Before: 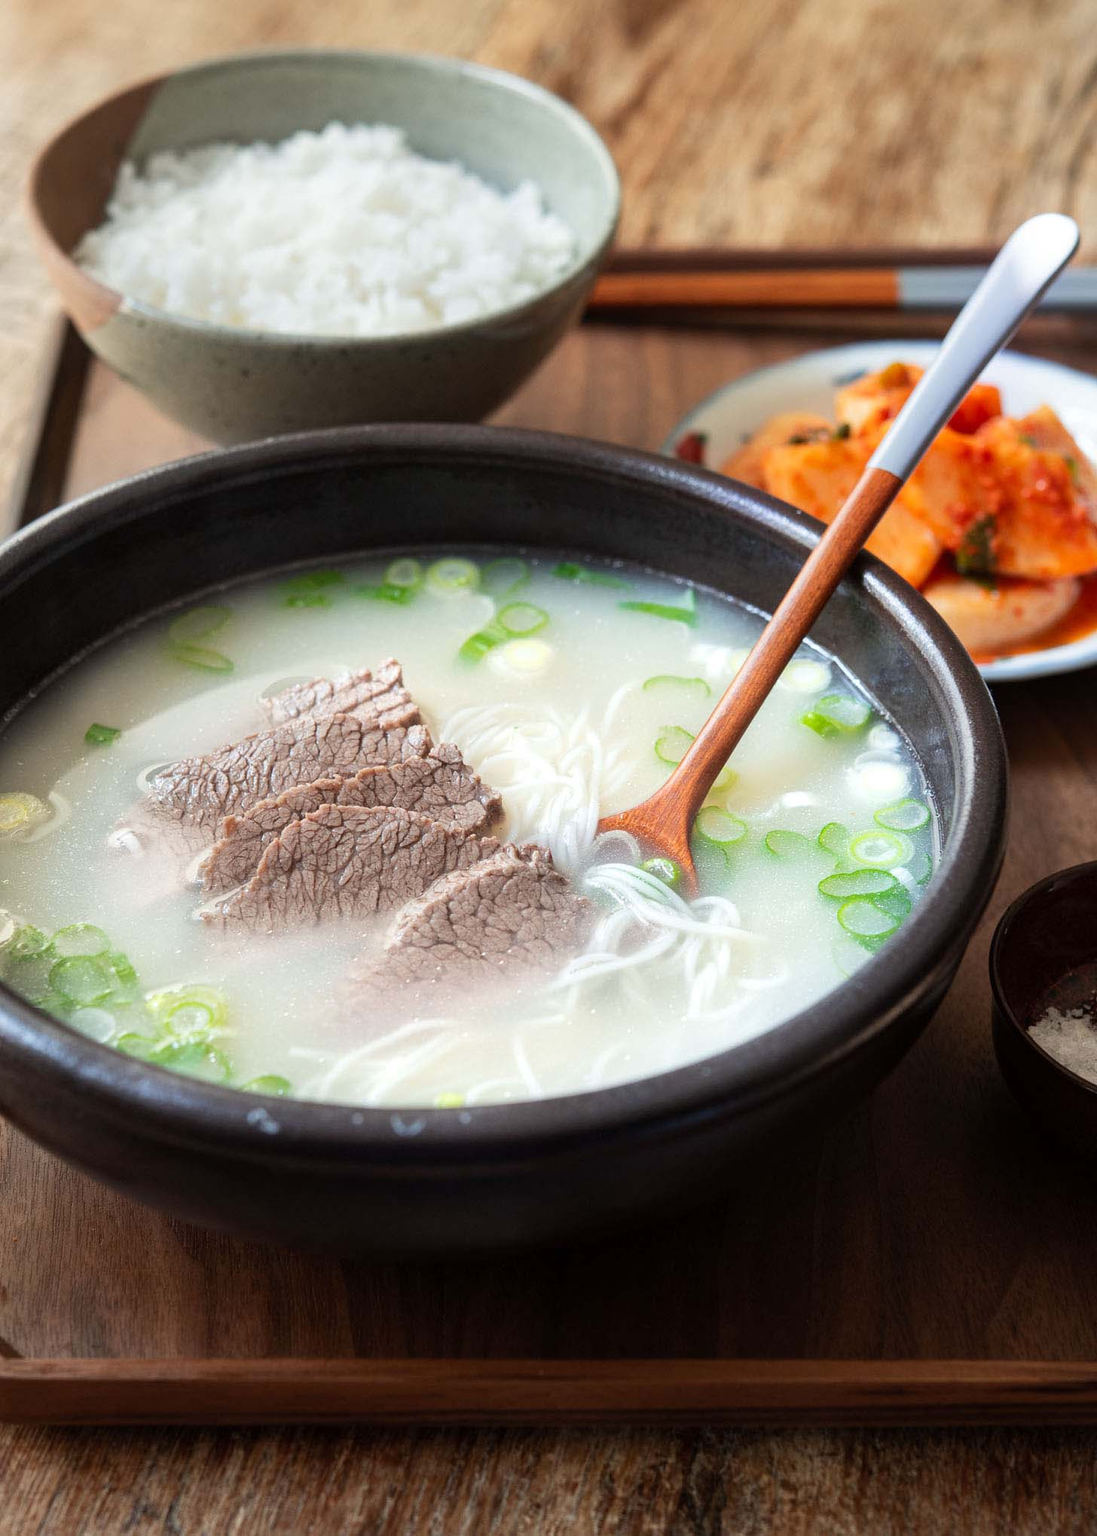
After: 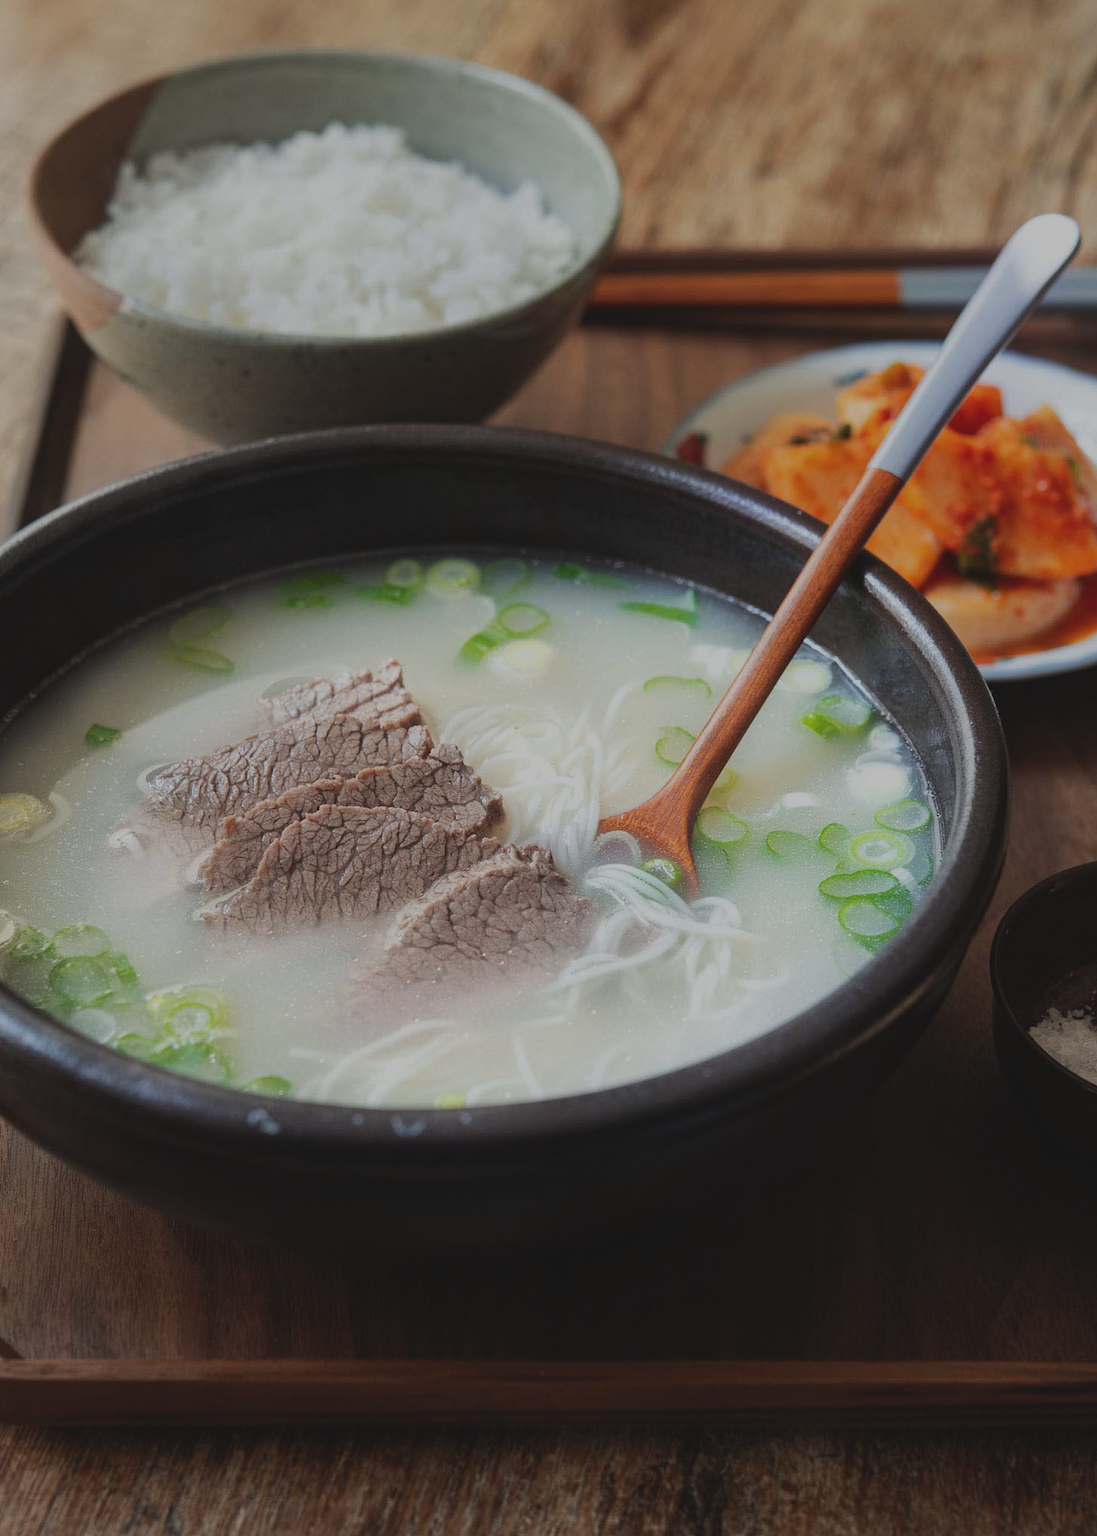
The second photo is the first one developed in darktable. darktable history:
exposure: black level correction -0.016, exposure -1.018 EV, compensate highlight preservation false
